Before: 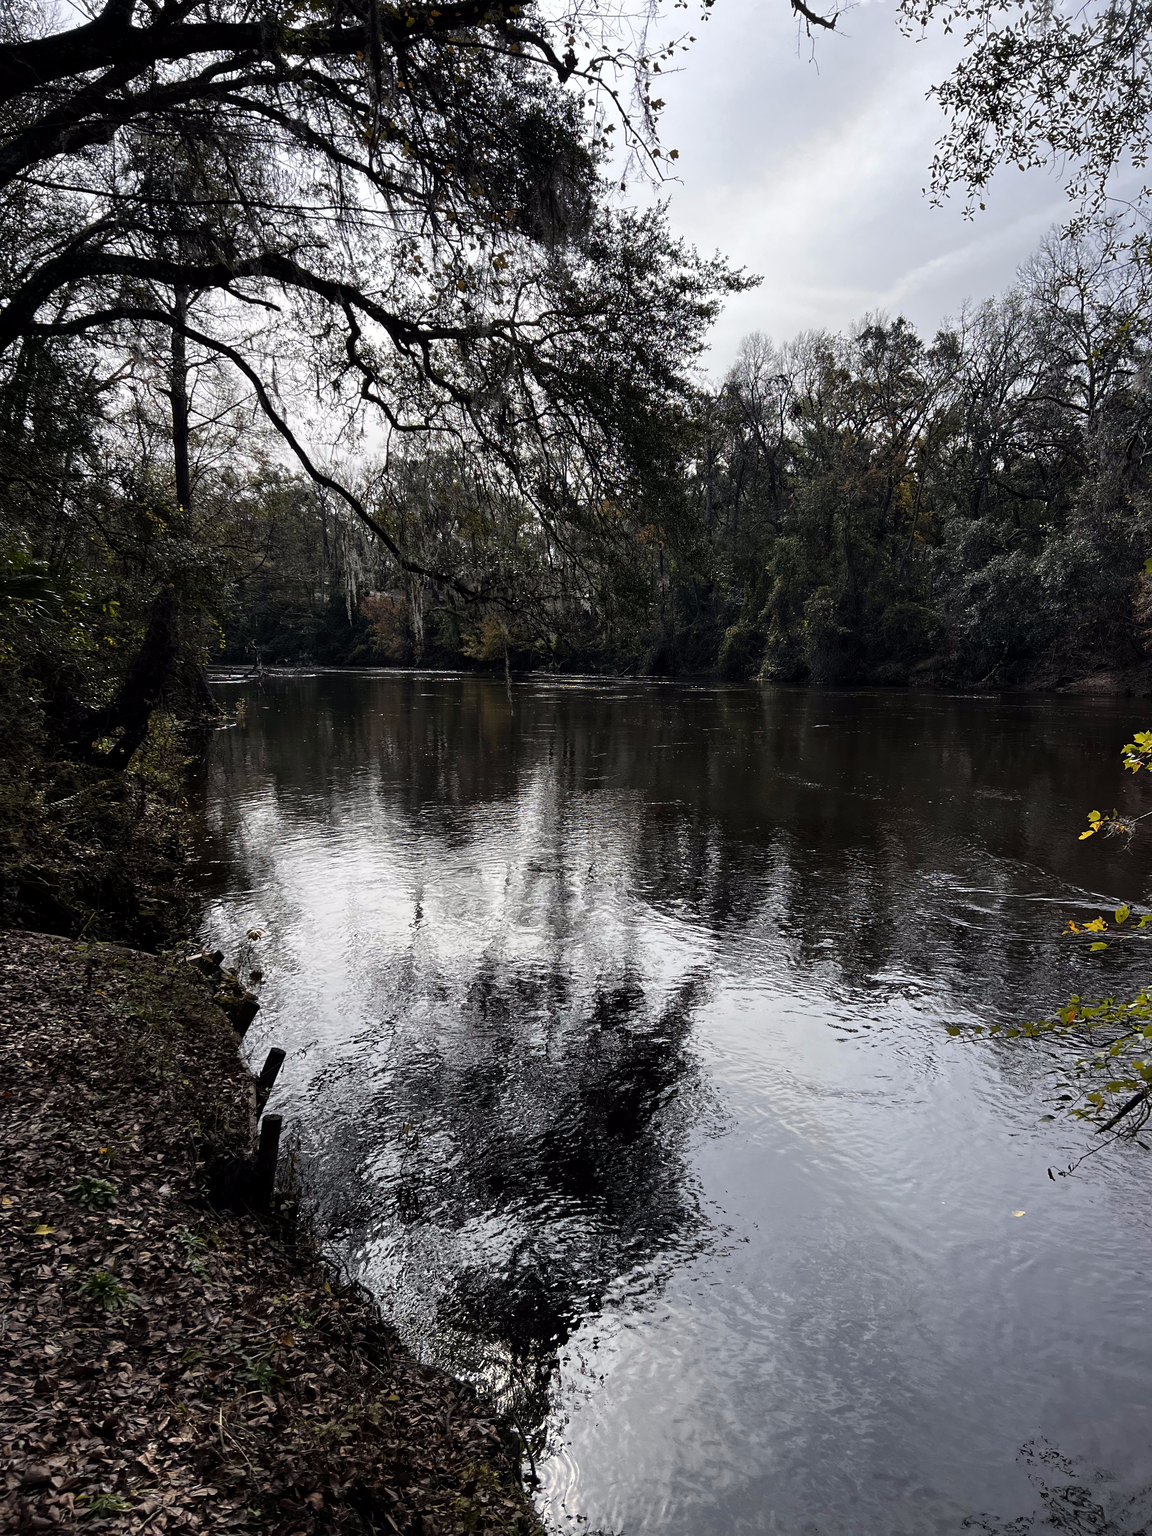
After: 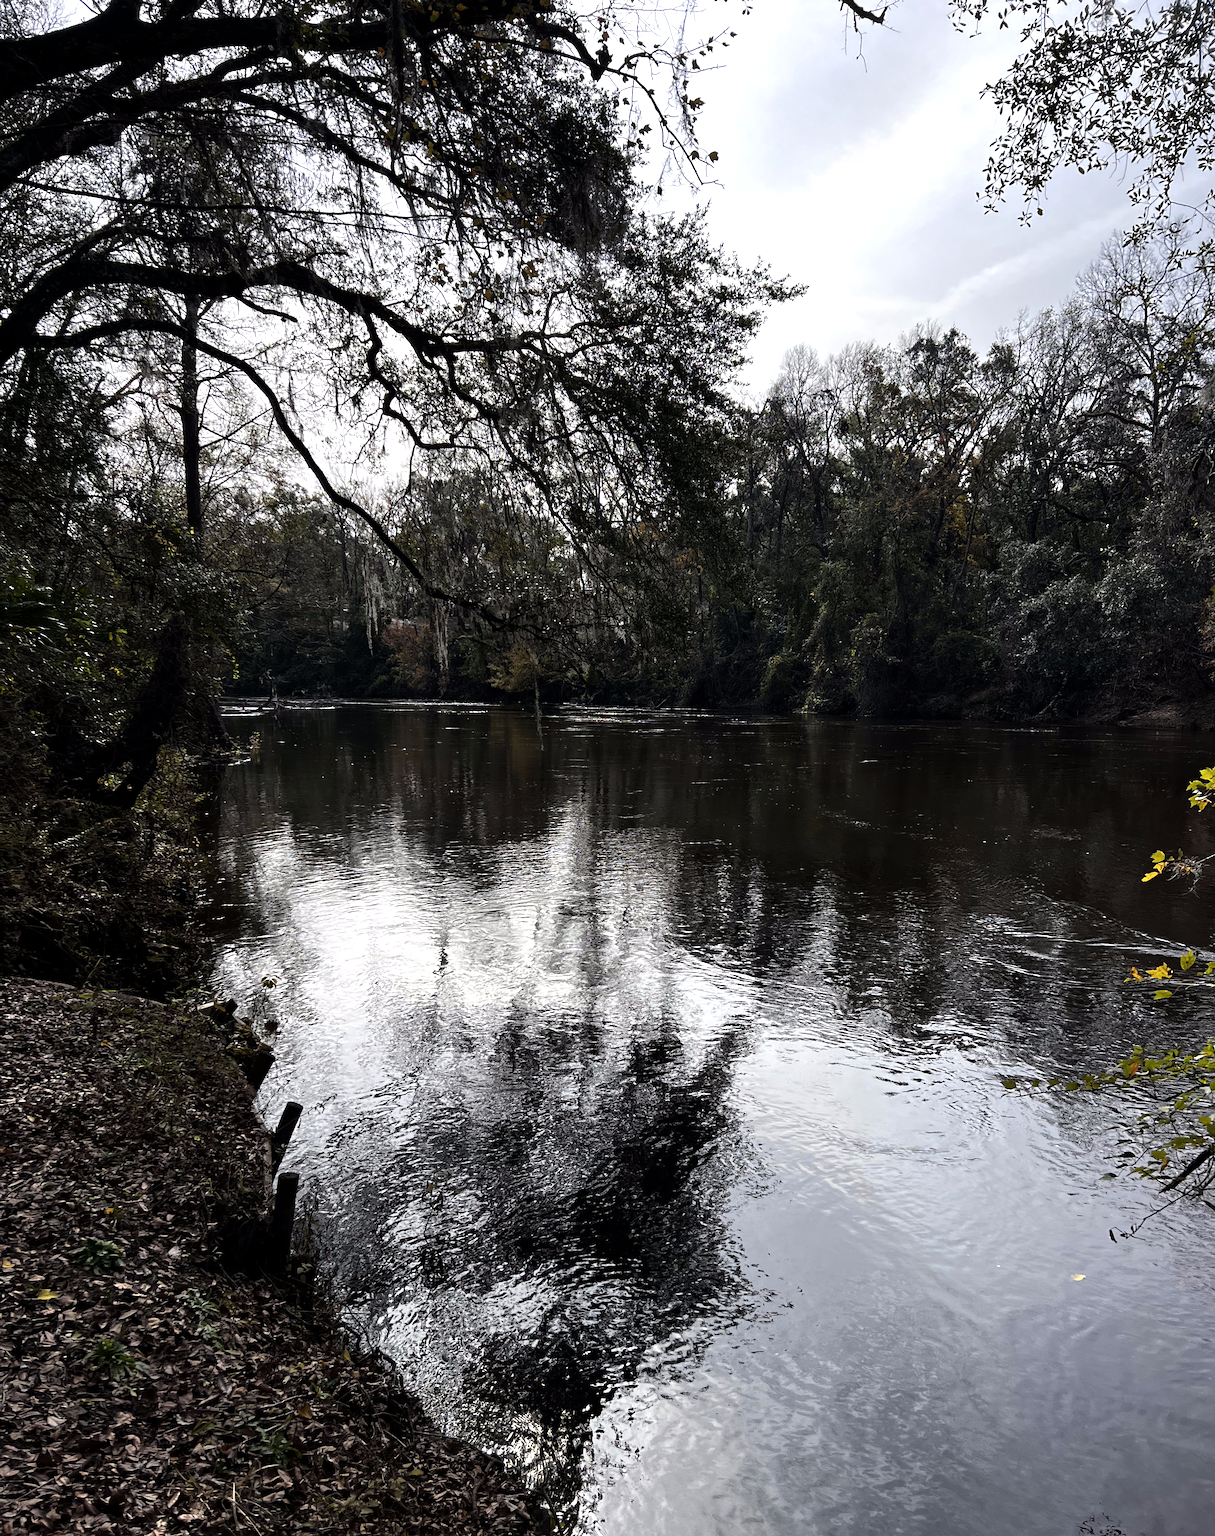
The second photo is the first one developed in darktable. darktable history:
tone equalizer: -8 EV -0.417 EV, -7 EV -0.389 EV, -6 EV -0.333 EV, -5 EV -0.222 EV, -3 EV 0.222 EV, -2 EV 0.333 EV, -1 EV 0.389 EV, +0 EV 0.417 EV, edges refinement/feathering 500, mask exposure compensation -1.57 EV, preserve details no
crop: top 0.448%, right 0.264%, bottom 5.045%
